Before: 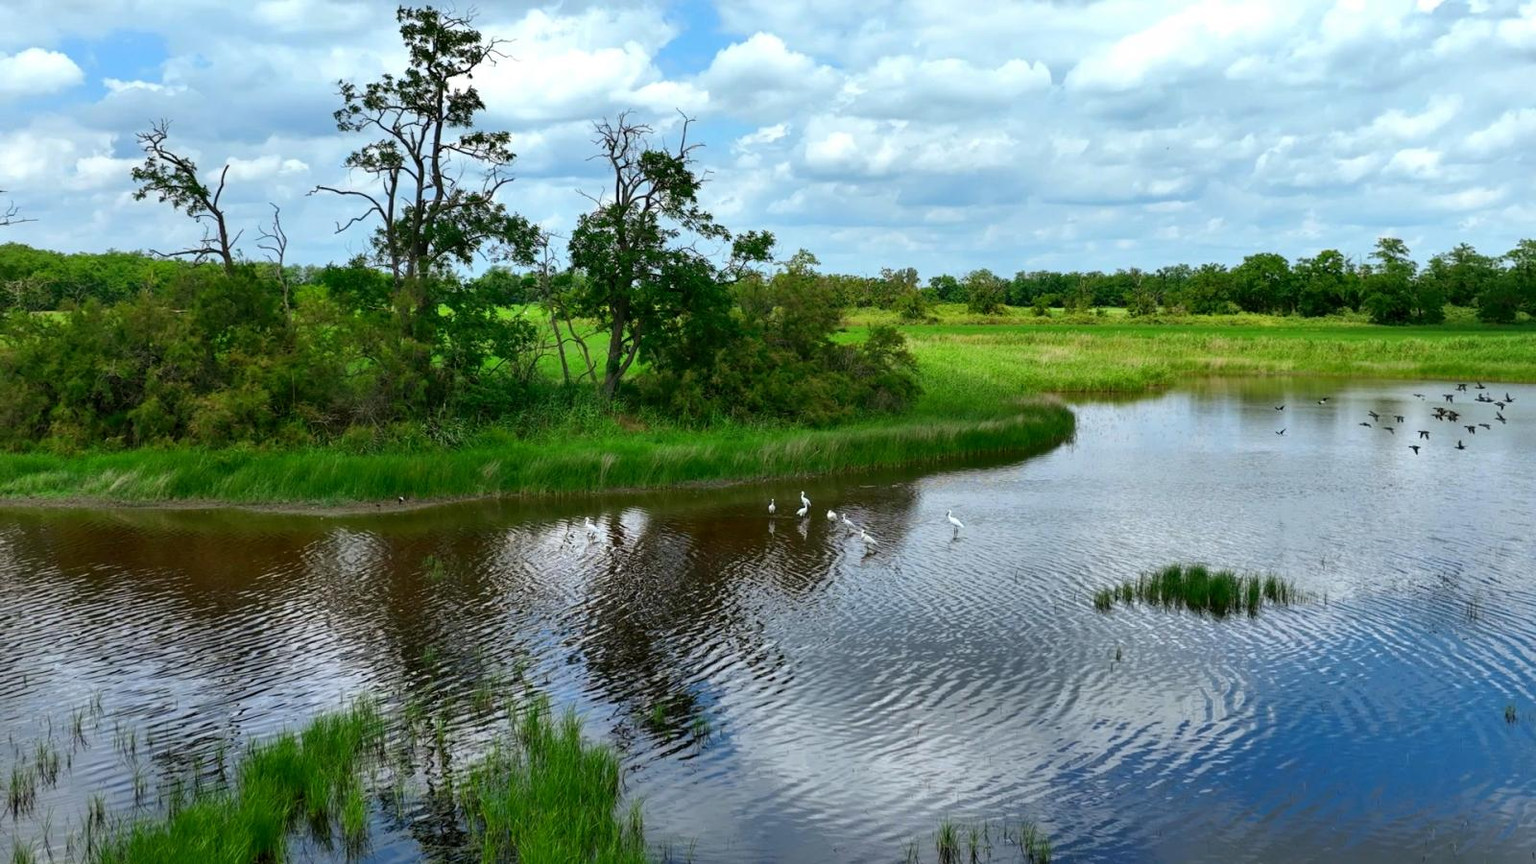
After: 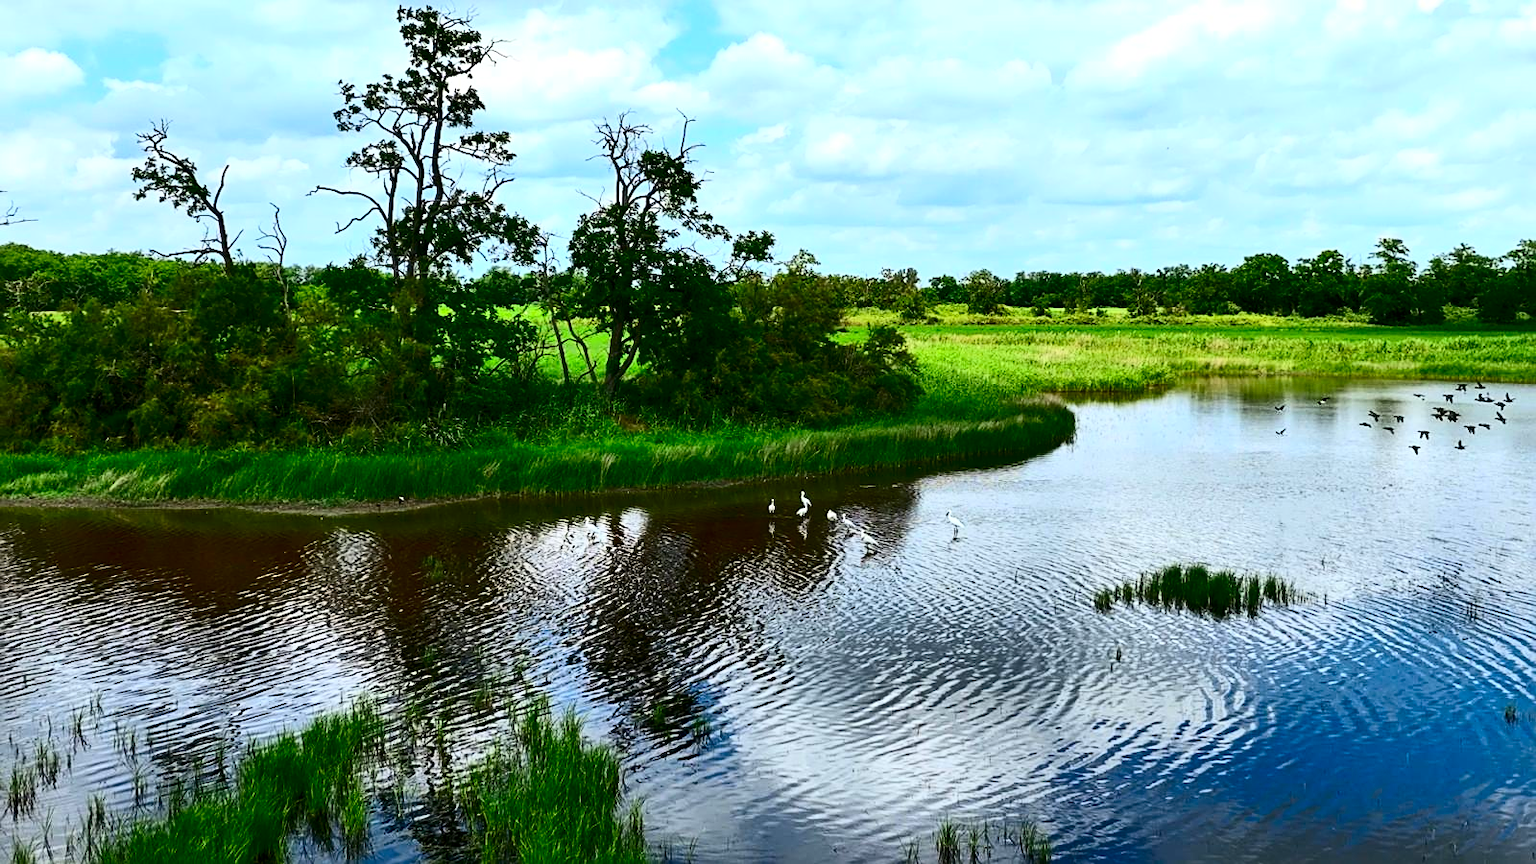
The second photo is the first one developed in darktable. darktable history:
sharpen: on, module defaults
contrast brightness saturation: contrast 0.4, brightness 0.05, saturation 0.25
